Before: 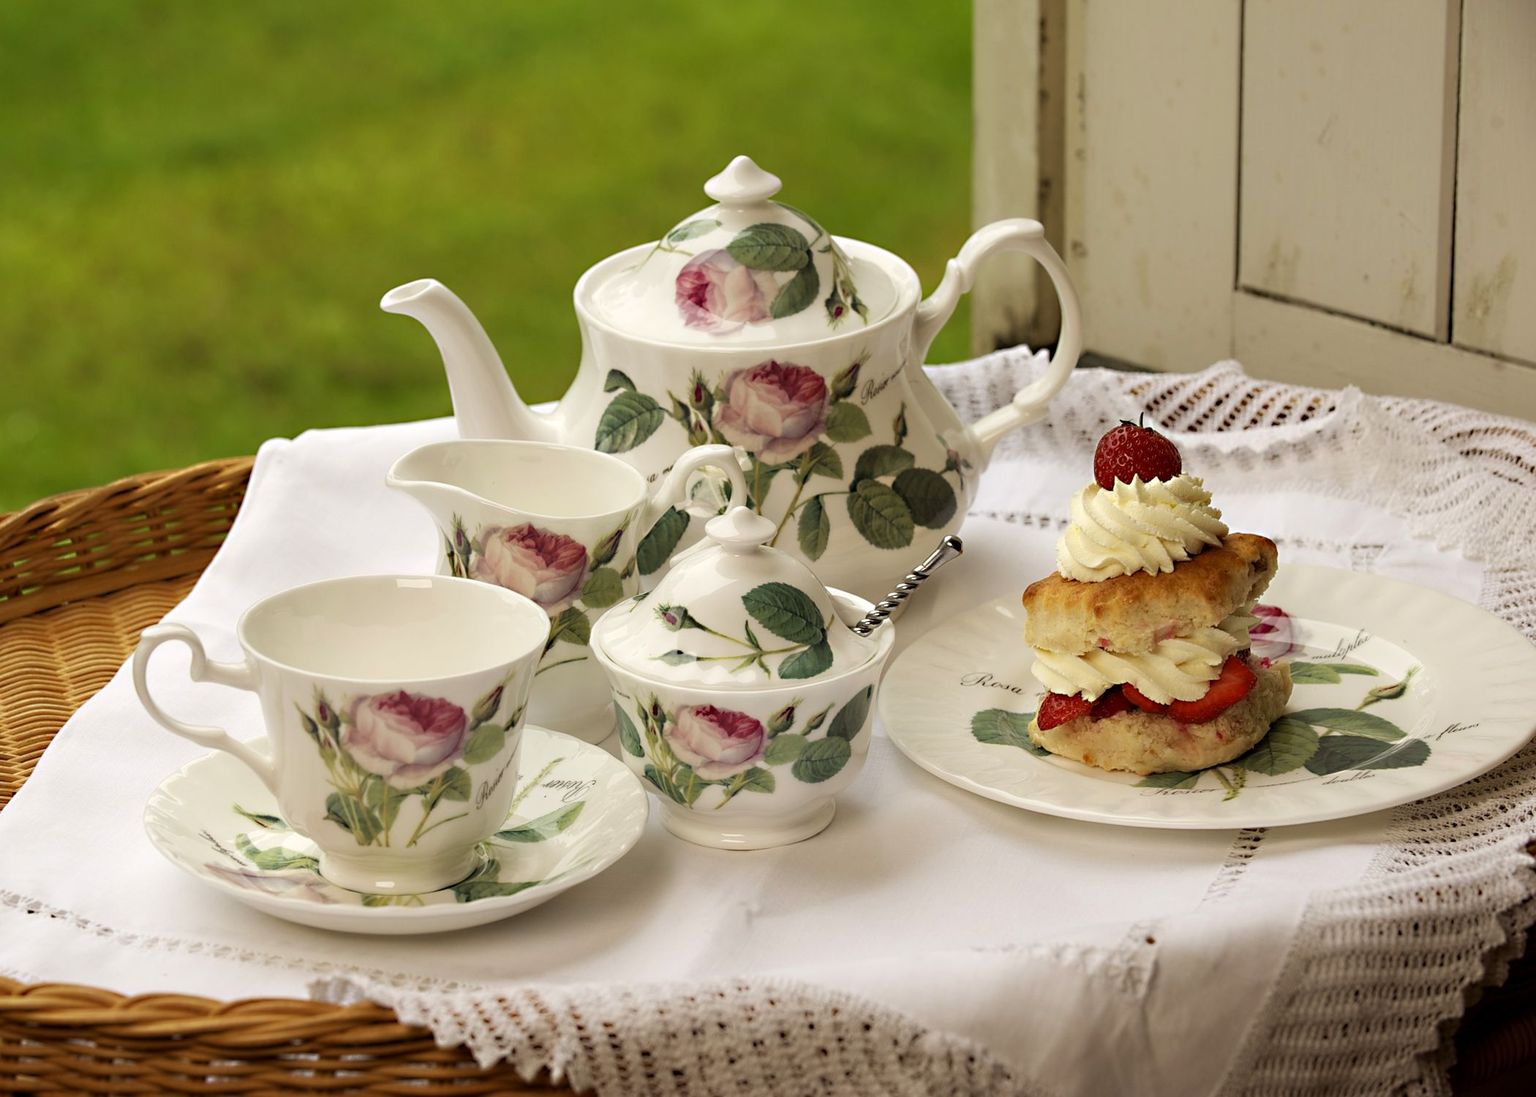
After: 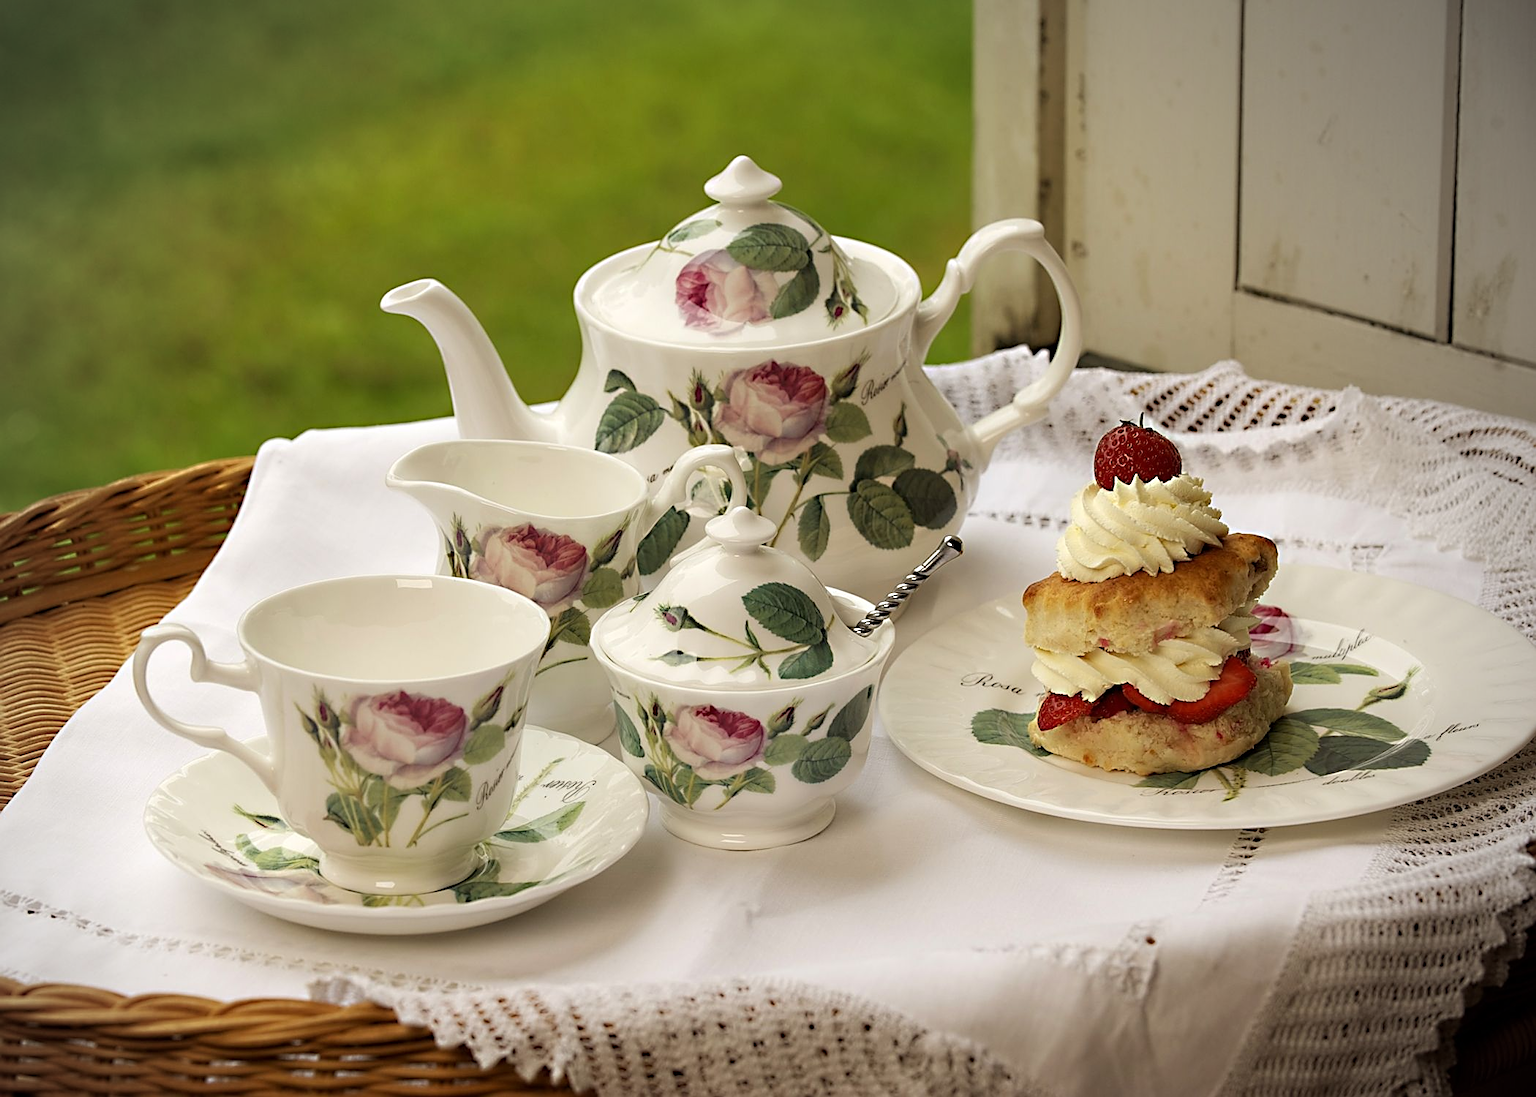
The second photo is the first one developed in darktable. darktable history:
sharpen: on, module defaults
vignetting: center (-0.03, 0.244), unbound false
